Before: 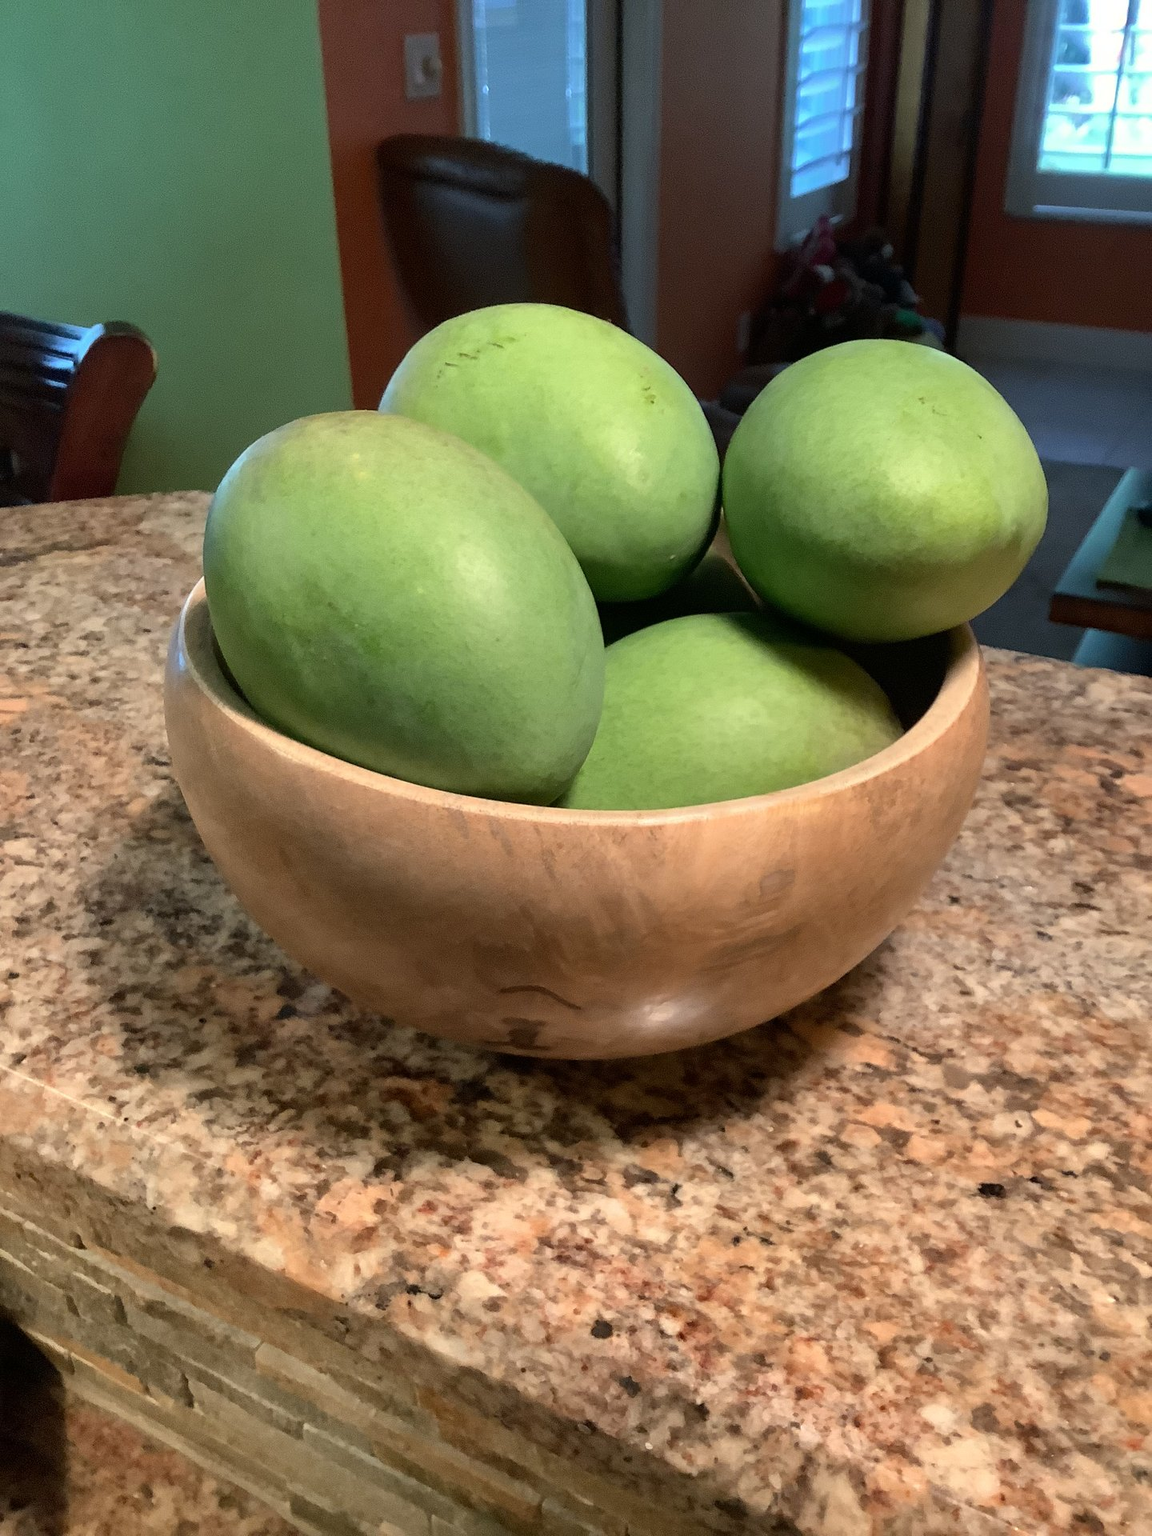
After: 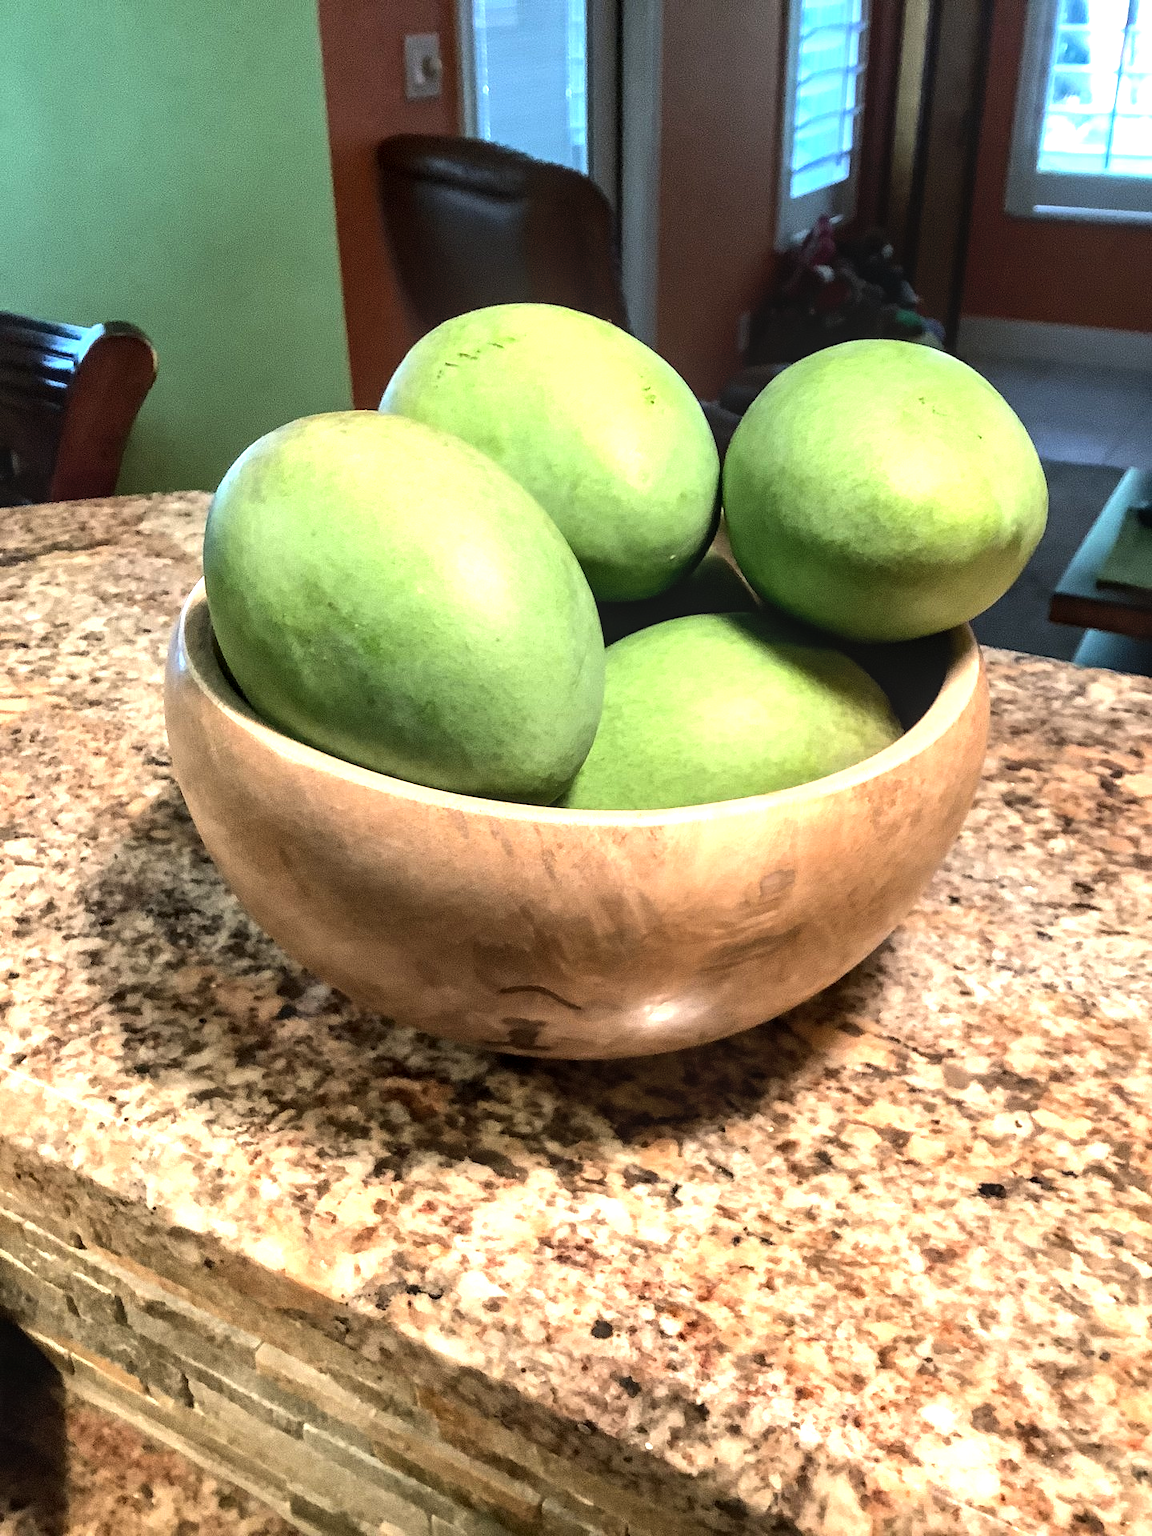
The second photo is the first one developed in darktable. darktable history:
exposure: black level correction 0, exposure 0.5 EV, compensate highlight preservation false
tone equalizer: -8 EV -0.723 EV, -7 EV -0.67 EV, -6 EV -0.613 EV, -5 EV -0.406 EV, -3 EV 0.369 EV, -2 EV 0.6 EV, -1 EV 0.679 EV, +0 EV 0.76 EV, edges refinement/feathering 500, mask exposure compensation -1.57 EV, preserve details no
local contrast: on, module defaults
shadows and highlights: radius 333.67, shadows 63.49, highlights 4.1, compress 88%, soften with gaussian
